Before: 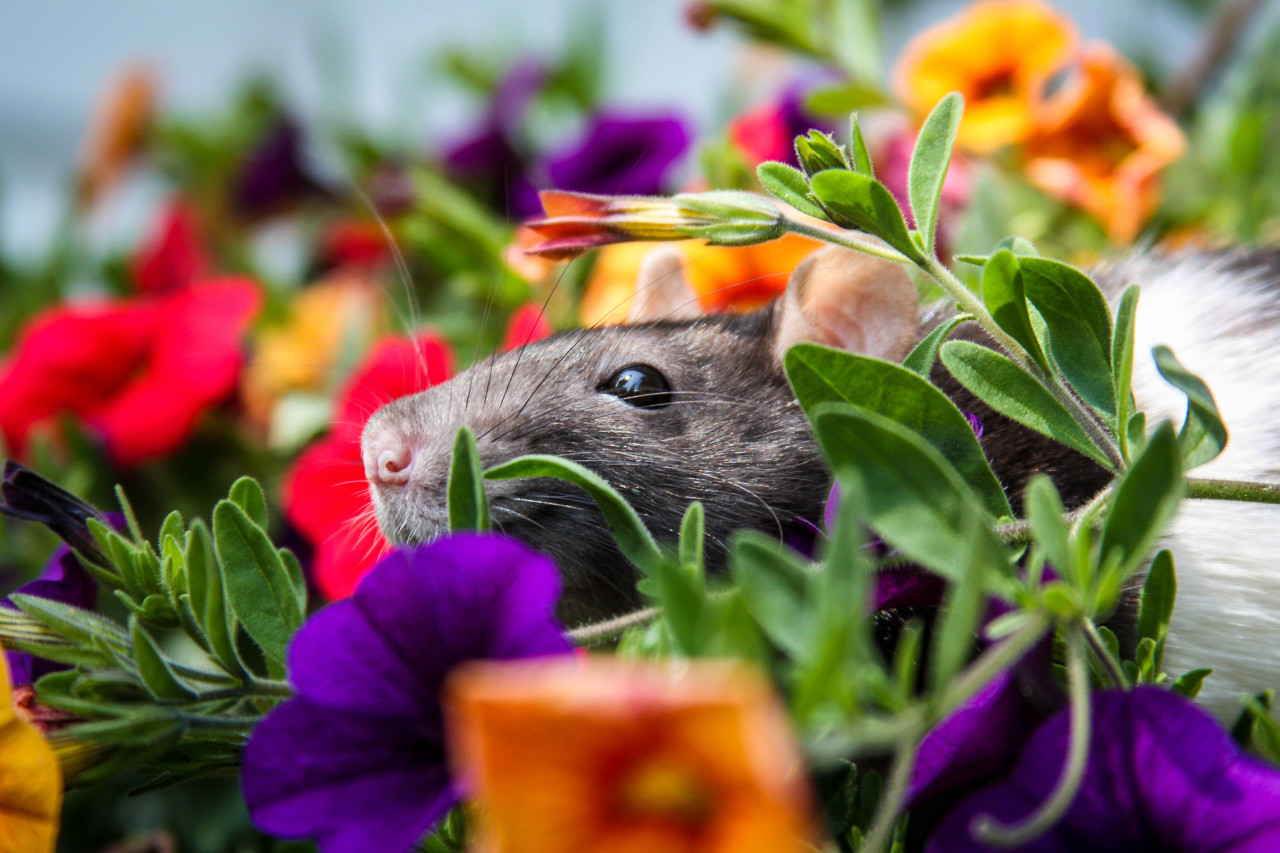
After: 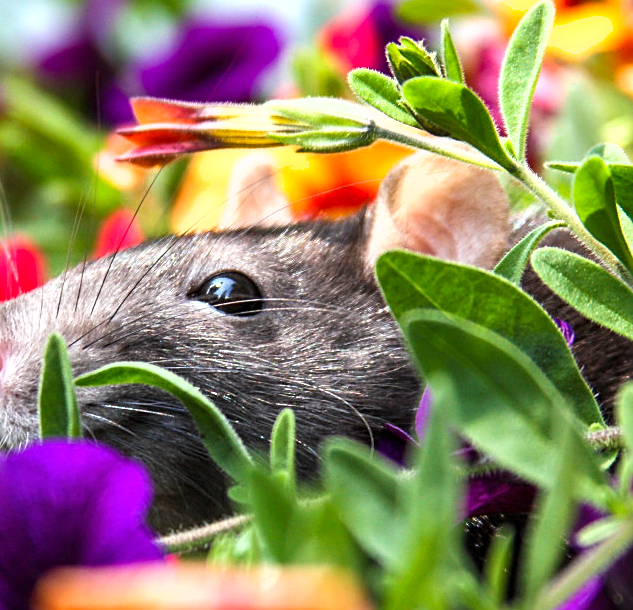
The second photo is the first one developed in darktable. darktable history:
sharpen: on, module defaults
crop: left 32.028%, top 10.968%, right 18.452%, bottom 17.434%
shadows and highlights: shadows 53.04, soften with gaussian
exposure: exposure 0.664 EV, compensate highlight preservation false
